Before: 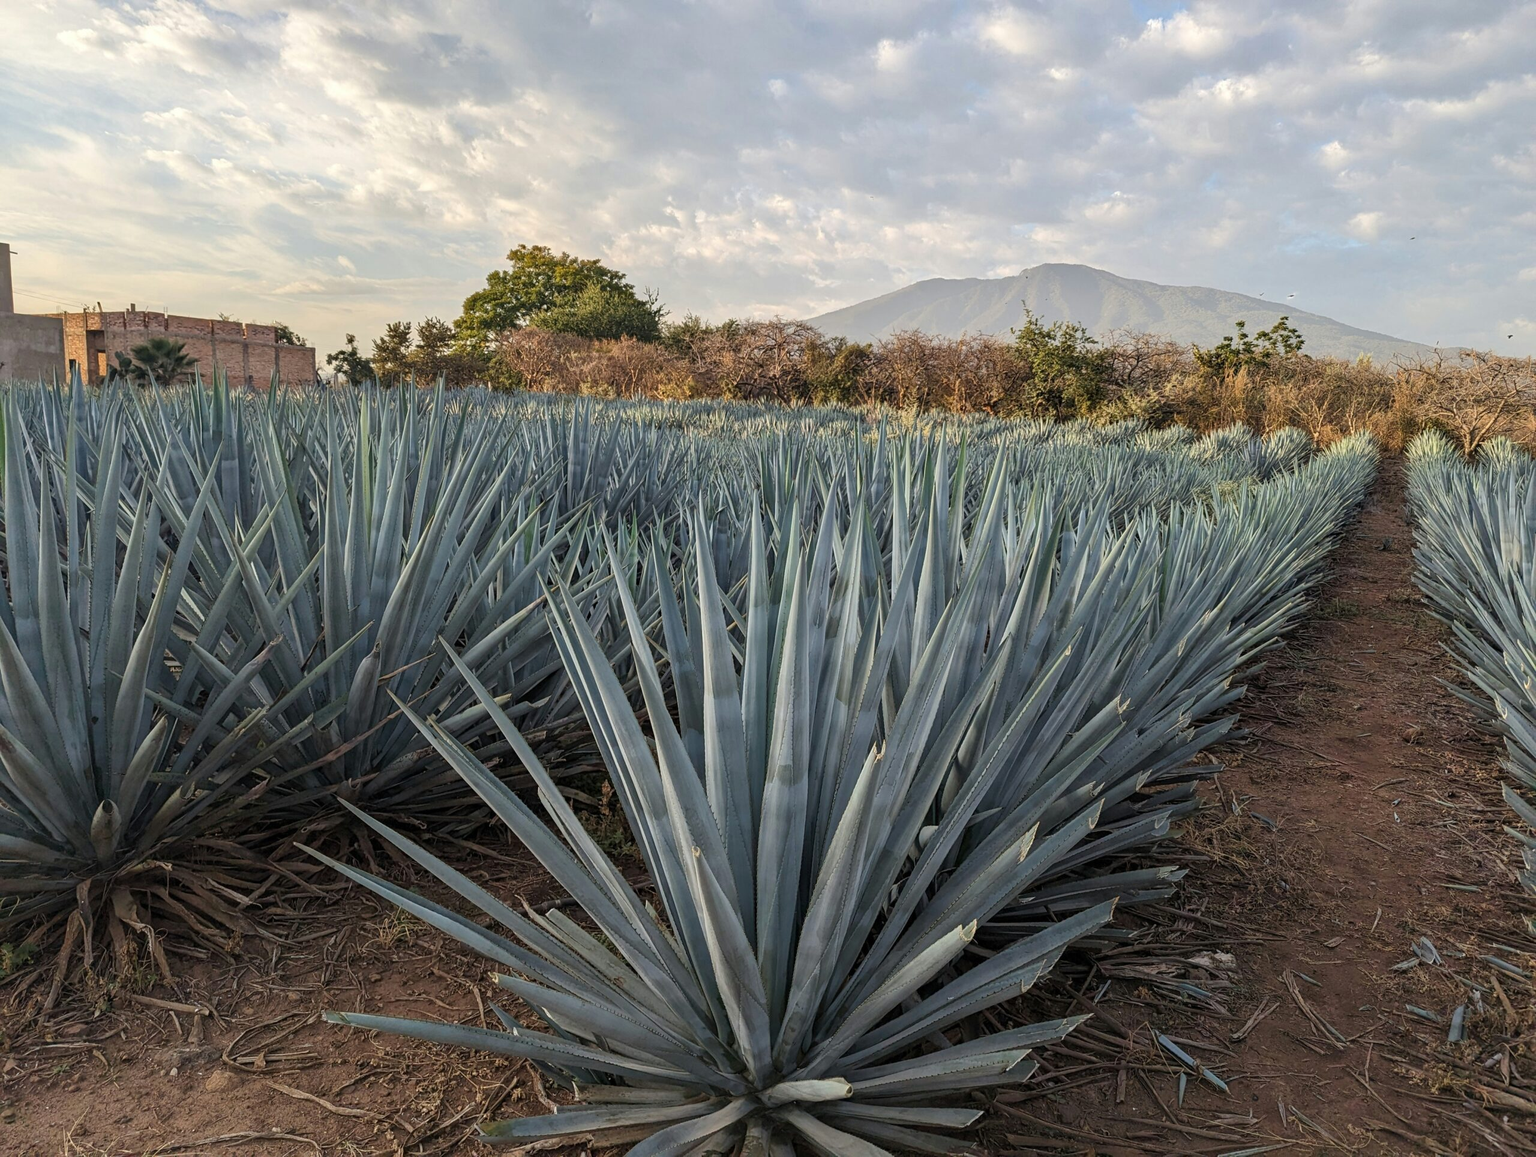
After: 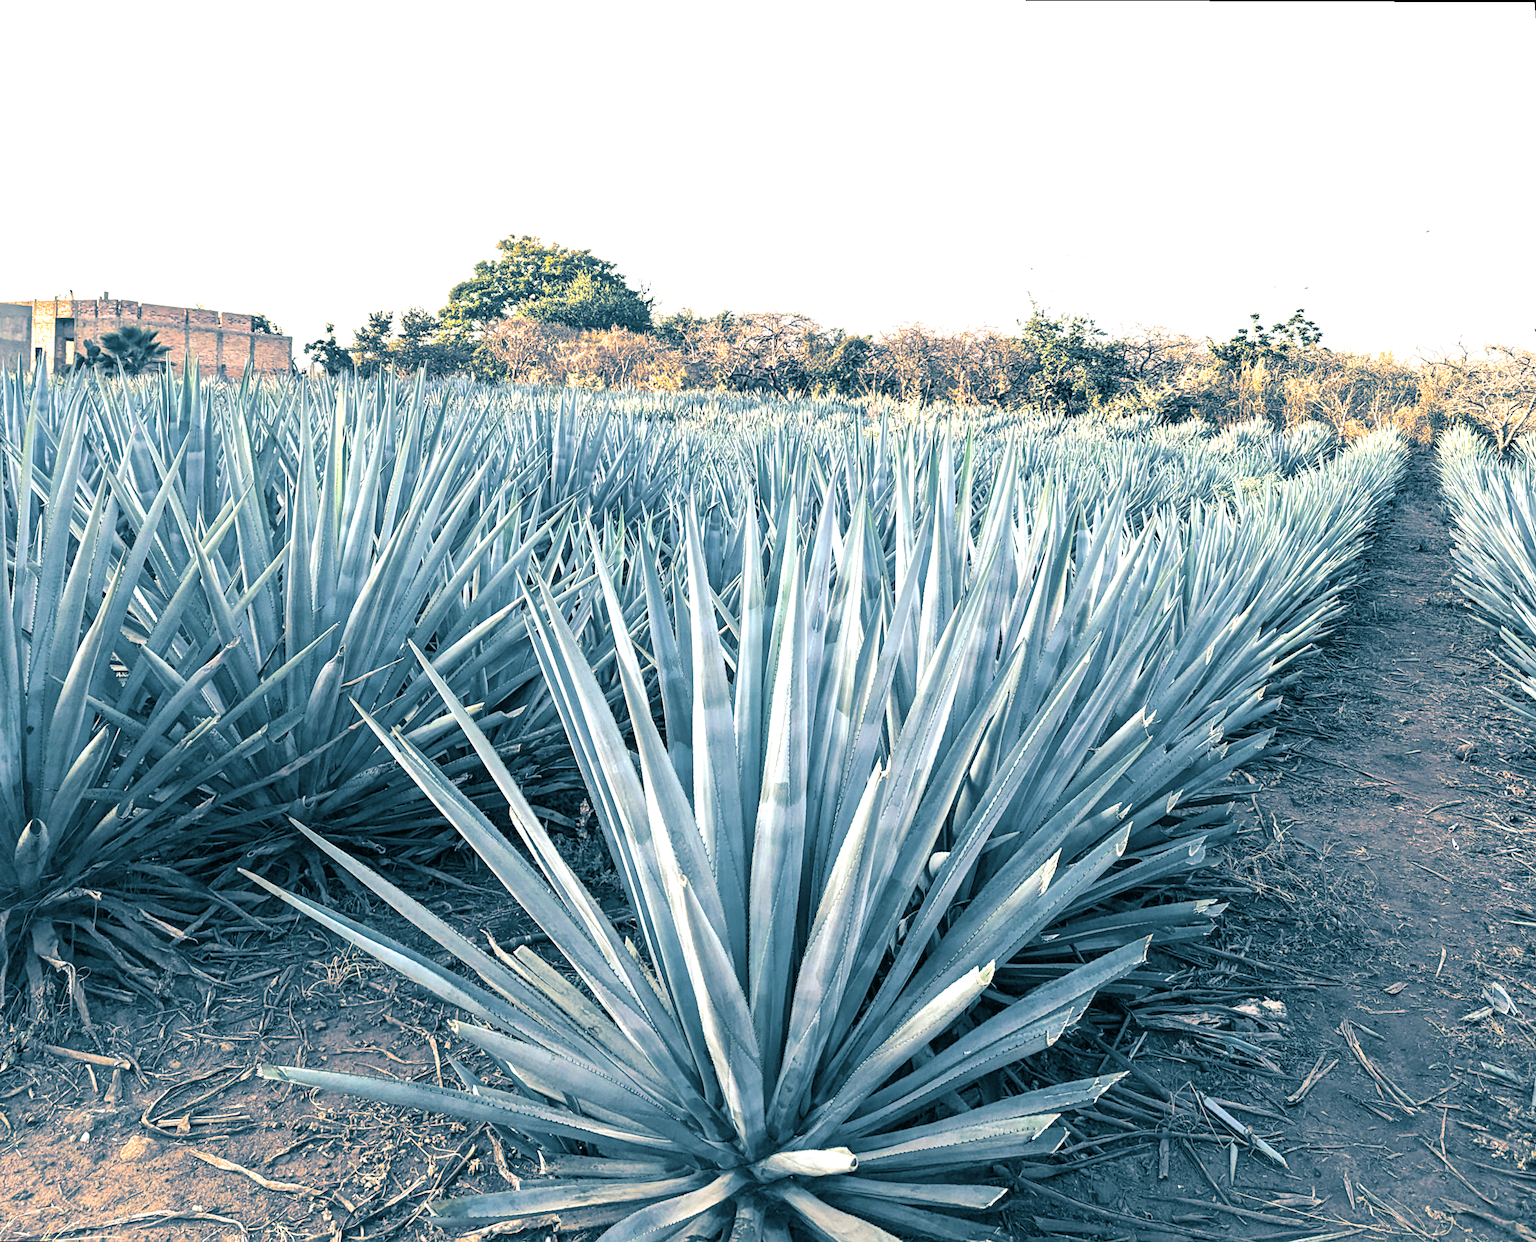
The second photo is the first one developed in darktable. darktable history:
split-toning: shadows › hue 212.4°, balance -70
rotate and perspective: rotation 0.215°, lens shift (vertical) -0.139, crop left 0.069, crop right 0.939, crop top 0.002, crop bottom 0.996
exposure: black level correction 0, exposure 1.75 EV, compensate exposure bias true, compensate highlight preservation false
